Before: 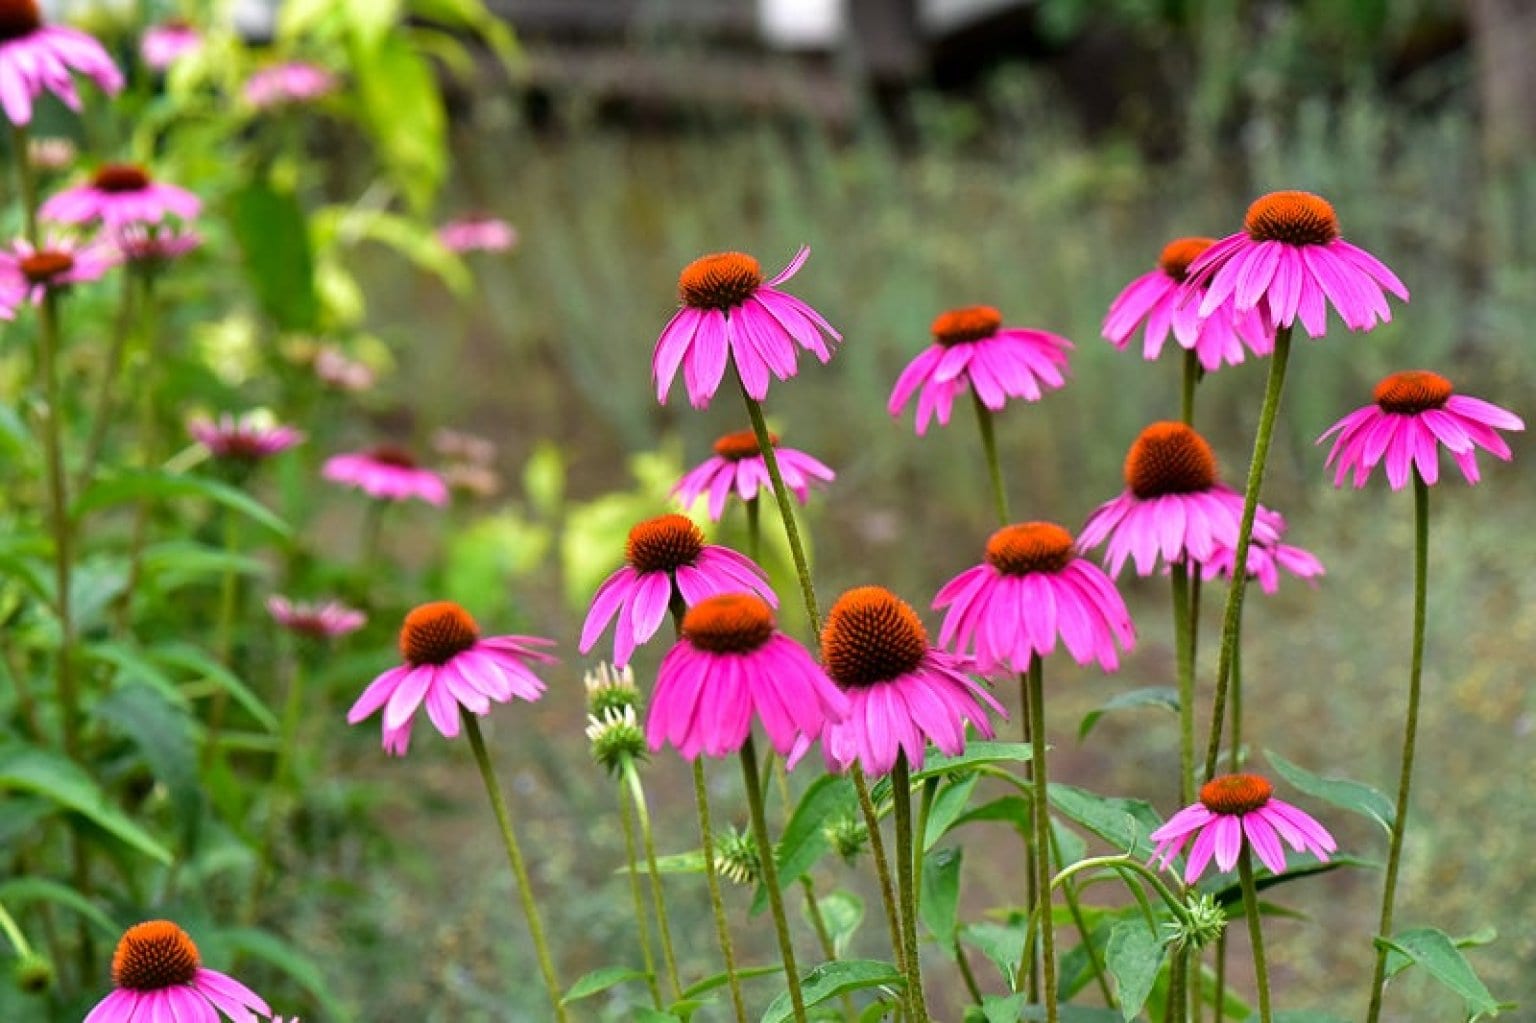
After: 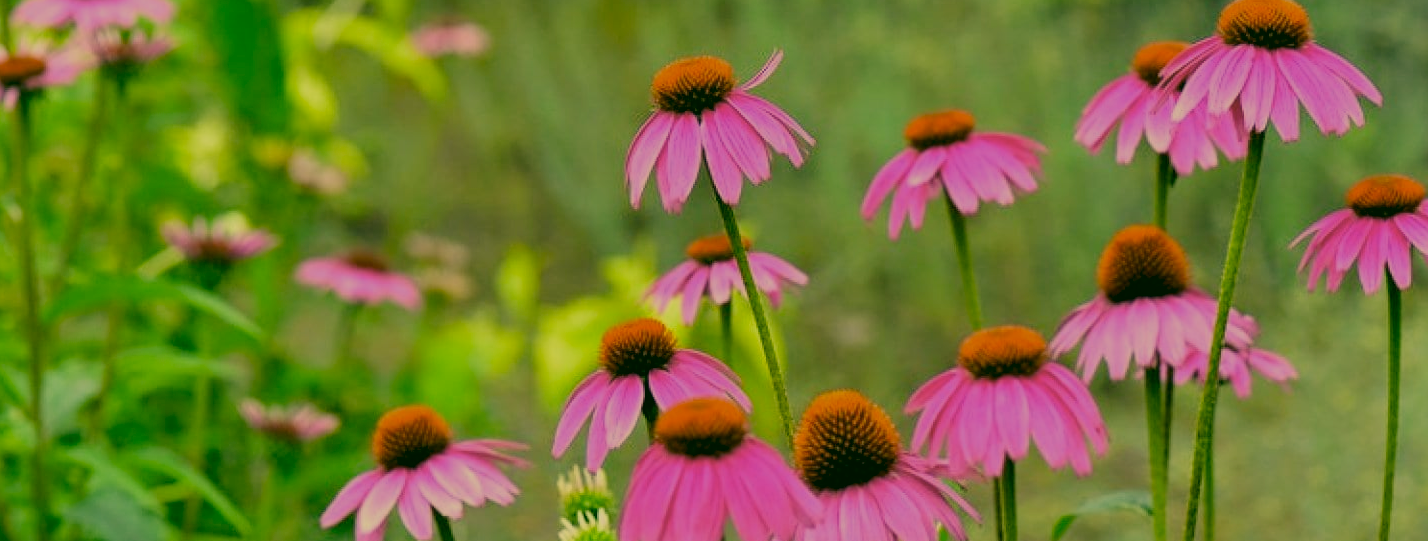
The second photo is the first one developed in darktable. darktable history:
color correction: highlights a* 5.62, highlights b* 33.64, shadows a* -26.12, shadows b* 3.98
filmic rgb: black relative exposure -8.8 EV, white relative exposure 4.98 EV, target black luminance 0%, hardness 3.77, latitude 66.43%, contrast 0.821, highlights saturation mix 10.56%, shadows ↔ highlights balance 20.34%
crop: left 1.818%, top 19.219%, right 5.208%, bottom 27.84%
